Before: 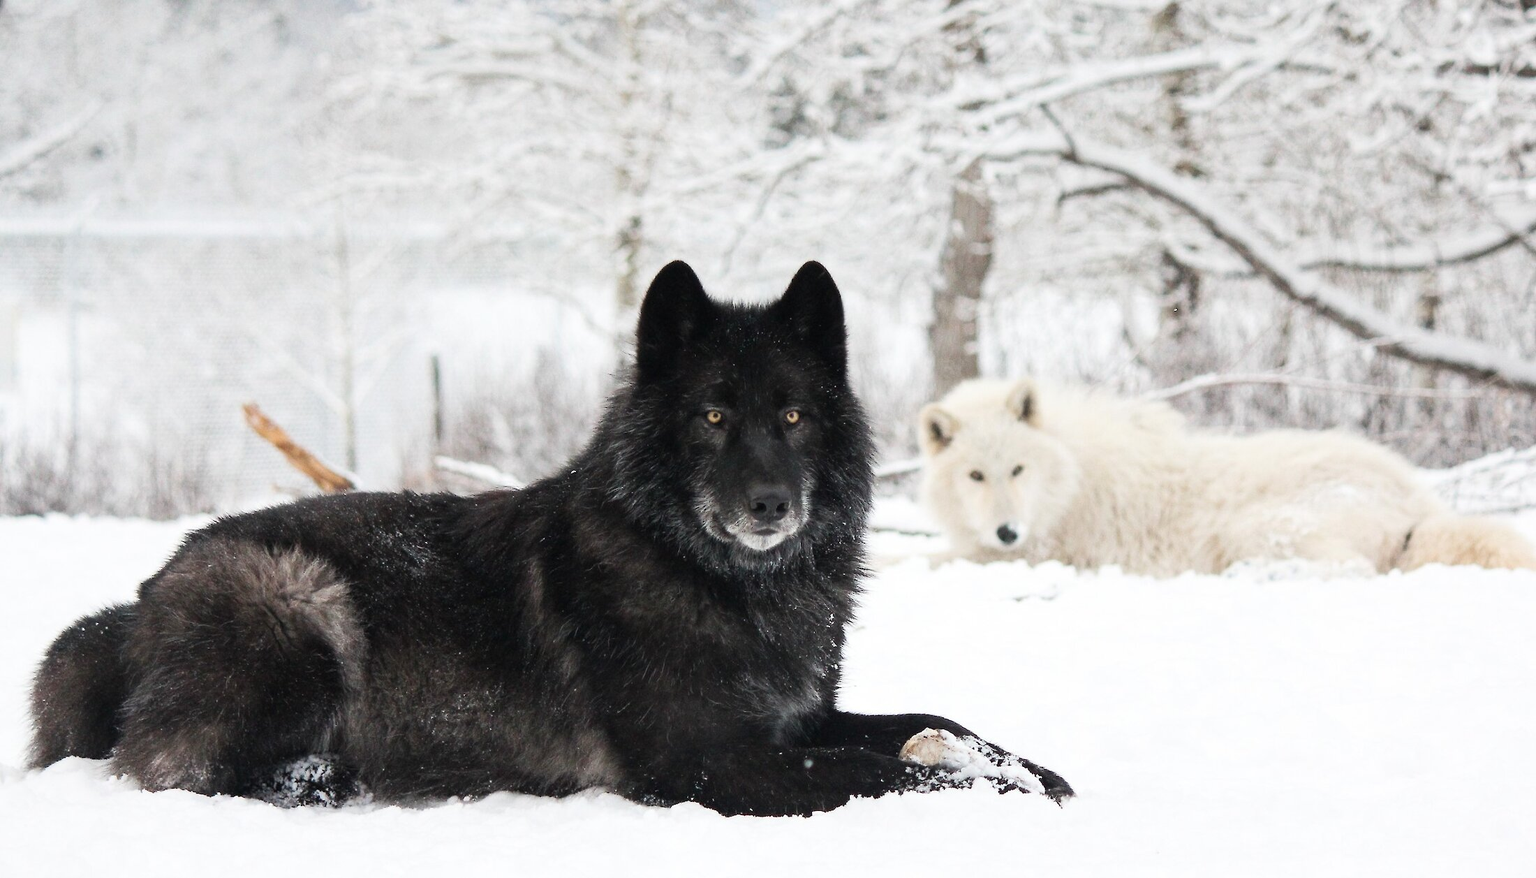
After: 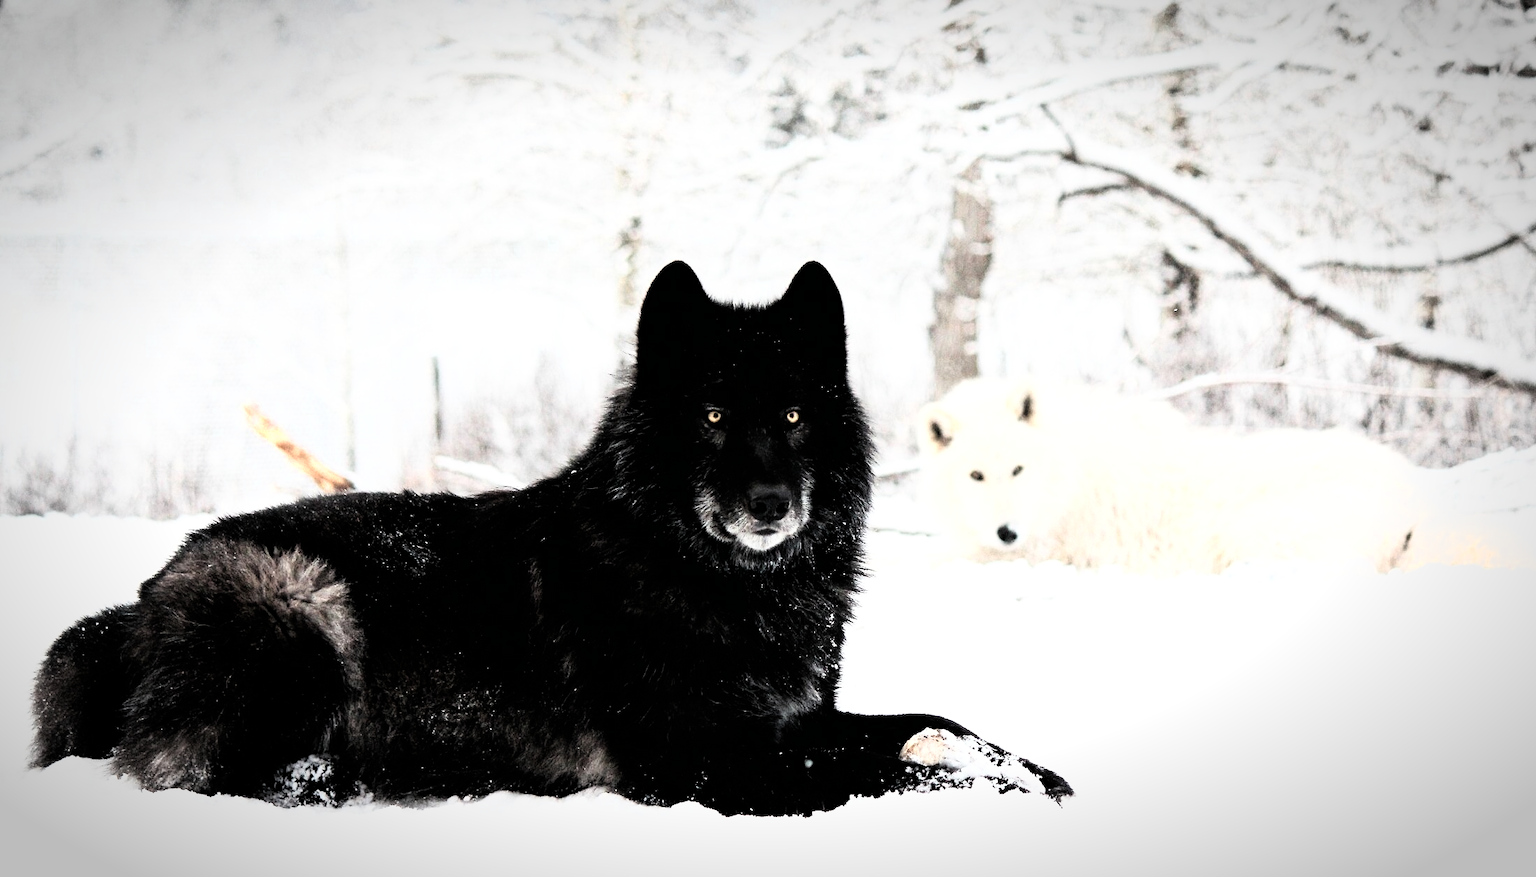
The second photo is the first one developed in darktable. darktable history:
vignetting: automatic ratio true
exposure: exposure 0.127 EV, compensate highlight preservation false
color zones: curves: ch0 [(0.018, 0.548) (0.197, 0.654) (0.425, 0.447) (0.605, 0.658) (0.732, 0.579)]; ch1 [(0.105, 0.531) (0.224, 0.531) (0.386, 0.39) (0.618, 0.456) (0.732, 0.456) (0.956, 0.421)]; ch2 [(0.039, 0.583) (0.215, 0.465) (0.399, 0.544) (0.465, 0.548) (0.614, 0.447) (0.724, 0.43) (0.882, 0.623) (0.956, 0.632)]
filmic rgb: black relative exposure -3.75 EV, white relative exposure 2.4 EV, dynamic range scaling -50%, hardness 3.42, latitude 30%, contrast 1.8
